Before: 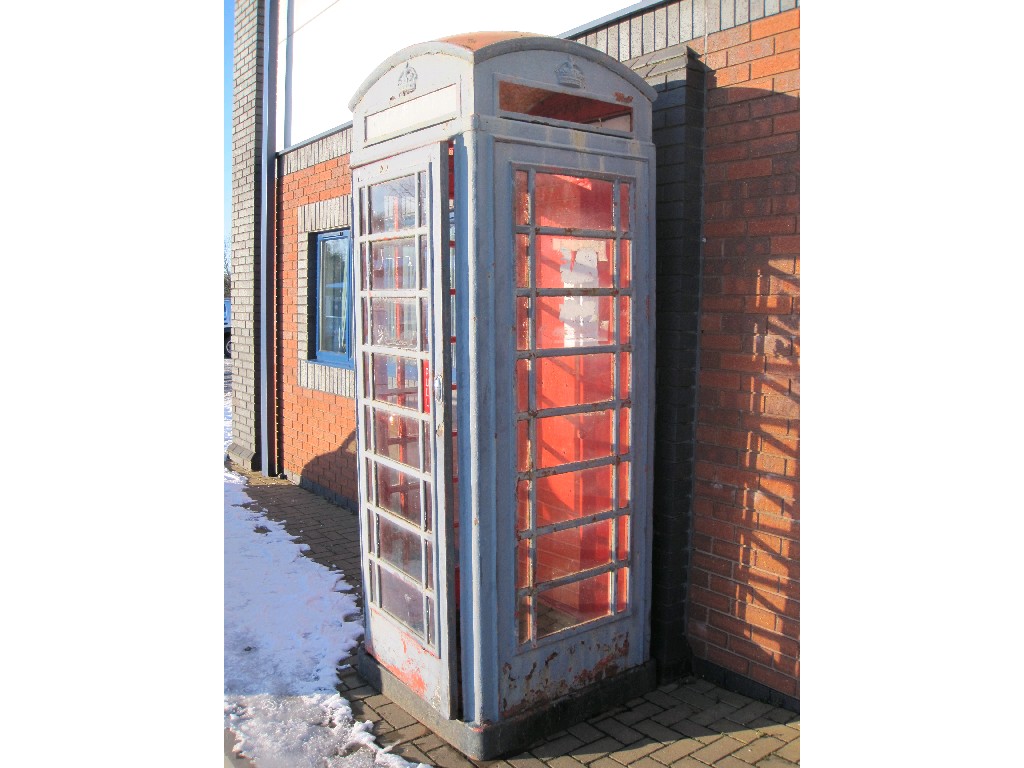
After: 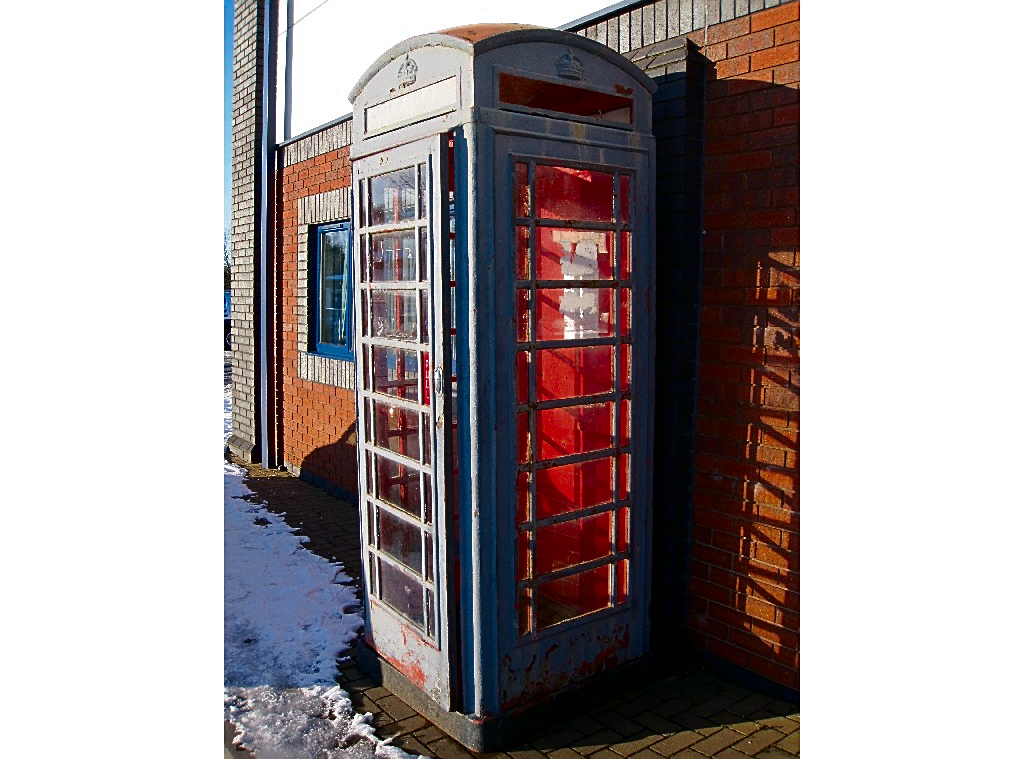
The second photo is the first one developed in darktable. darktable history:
crop: top 1.049%, right 0.001%
sharpen: on, module defaults
contrast brightness saturation: contrast 0.09, brightness -0.59, saturation 0.17
